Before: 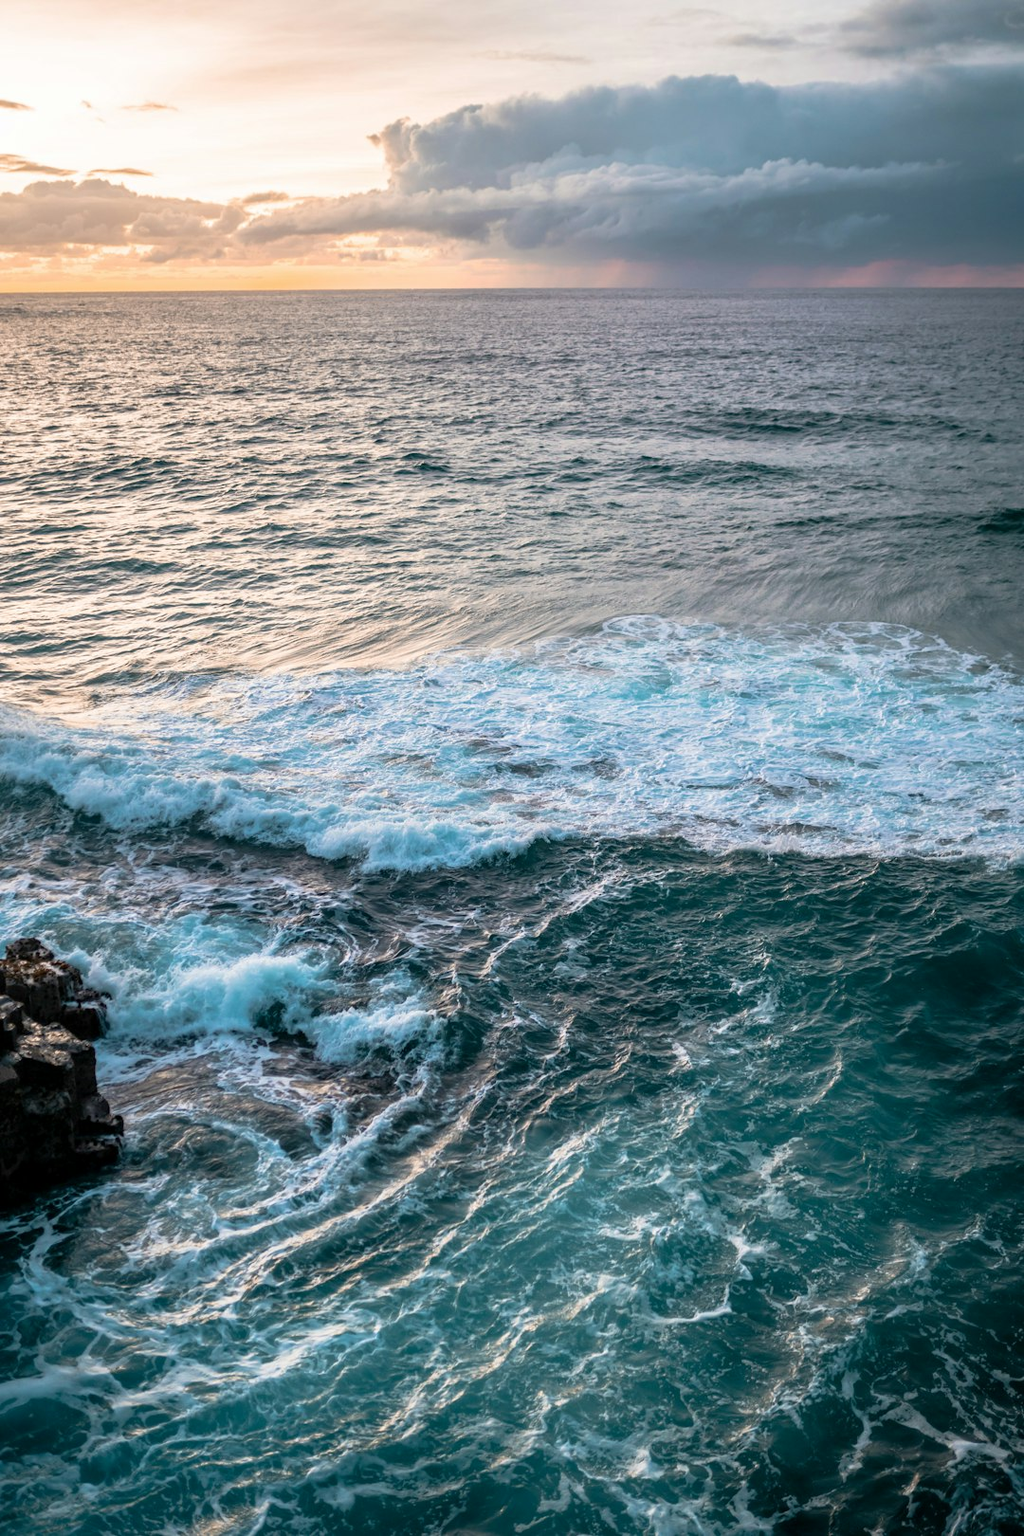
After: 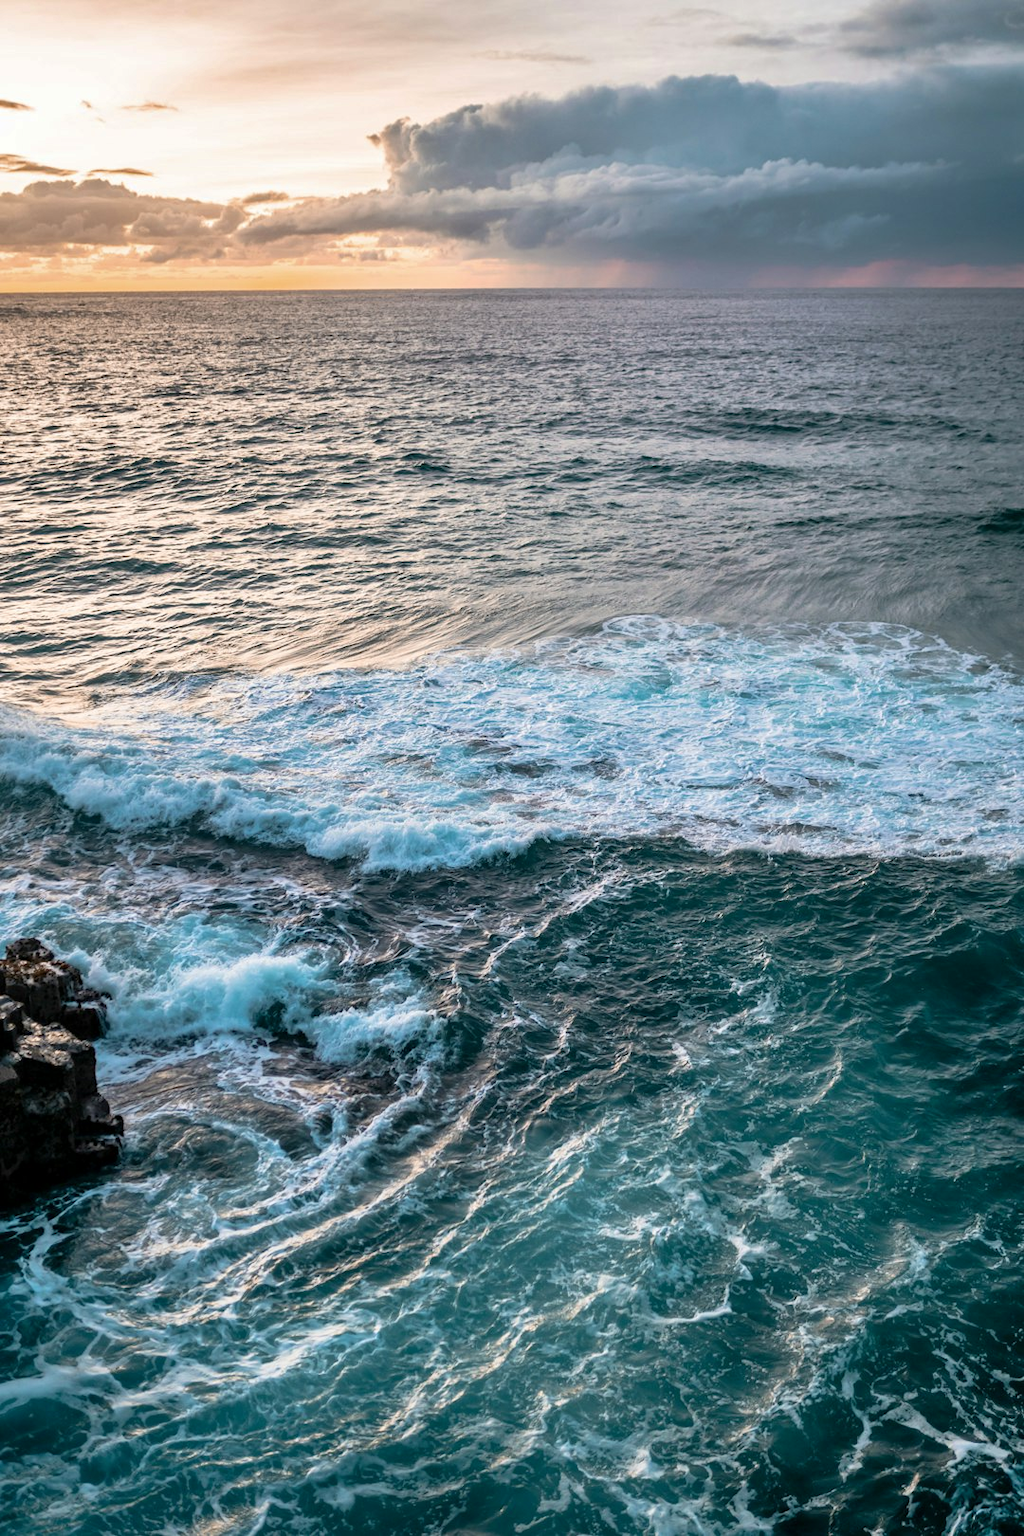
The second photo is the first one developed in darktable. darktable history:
contrast brightness saturation: contrast 0.074
shadows and highlights: soften with gaussian
